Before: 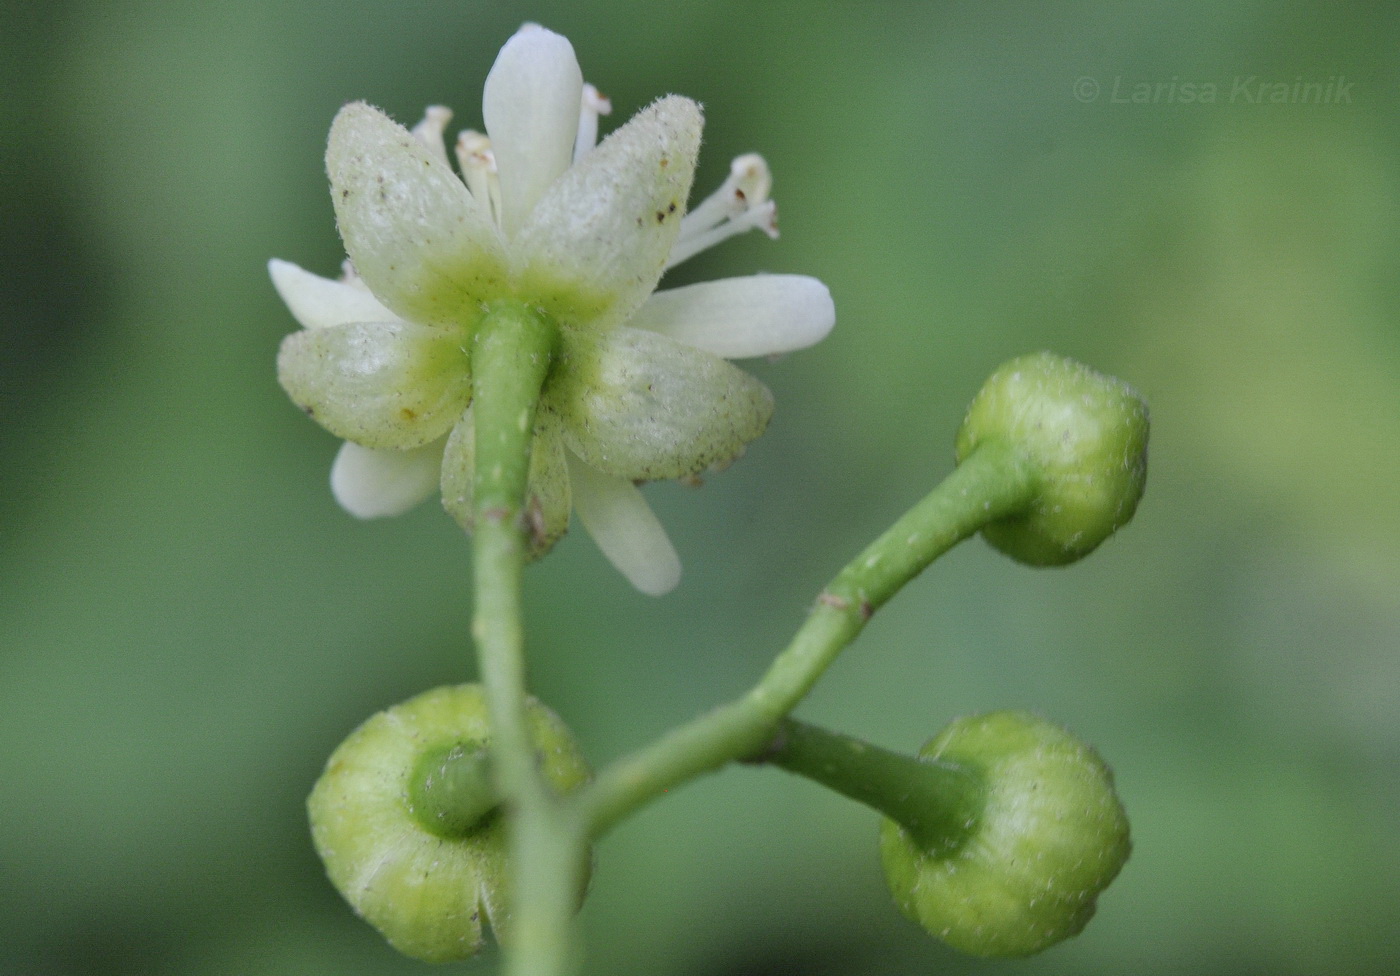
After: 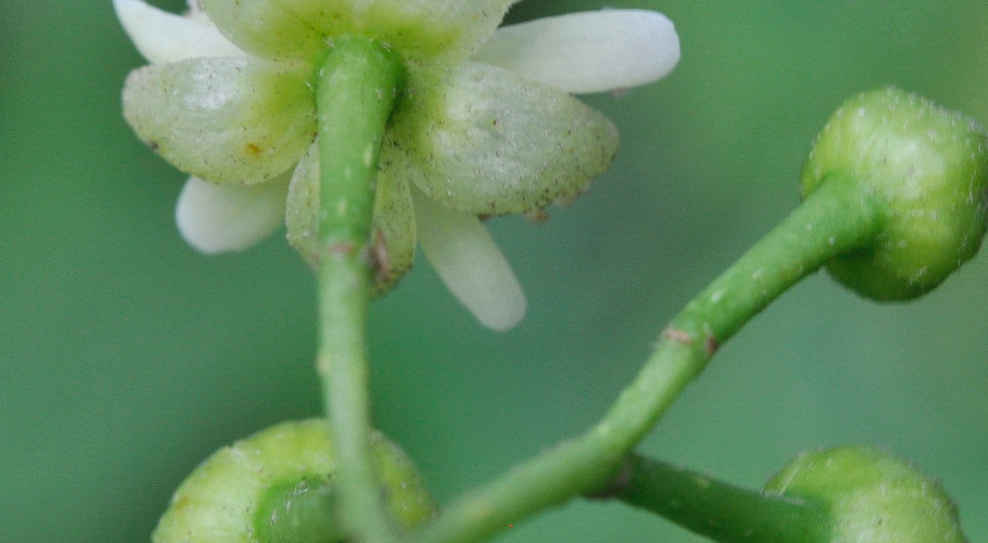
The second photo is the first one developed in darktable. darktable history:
crop: left 11.077%, top 27.163%, right 18.327%, bottom 17.177%
exposure: black level correction -0.004, exposure 0.057 EV, compensate highlight preservation false
